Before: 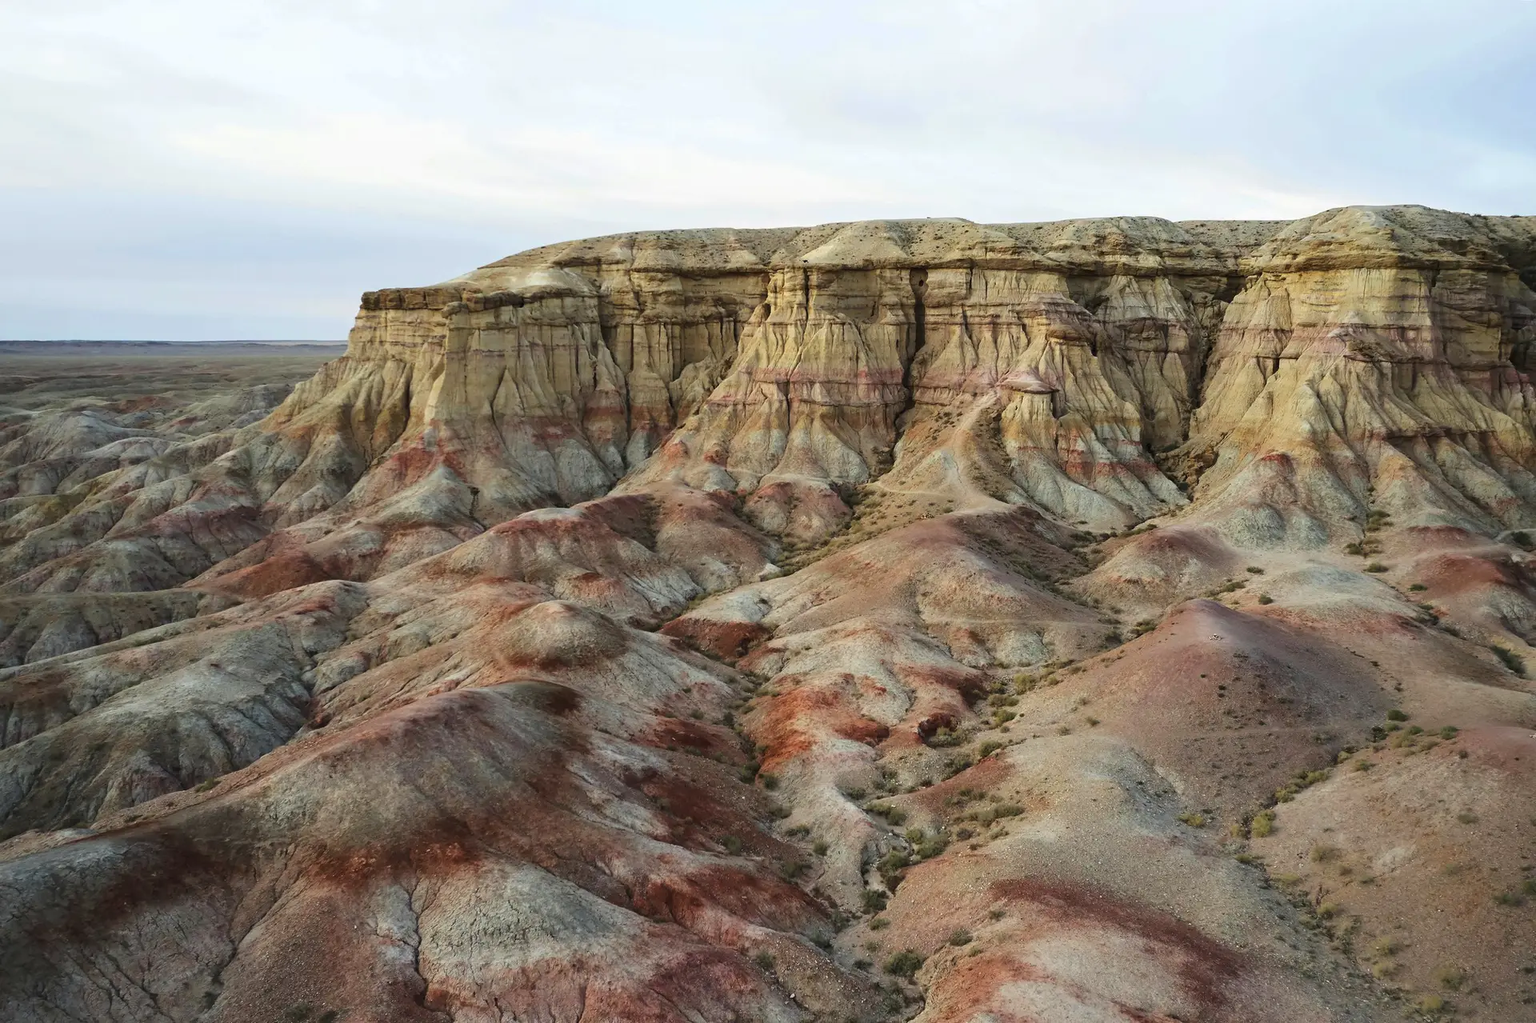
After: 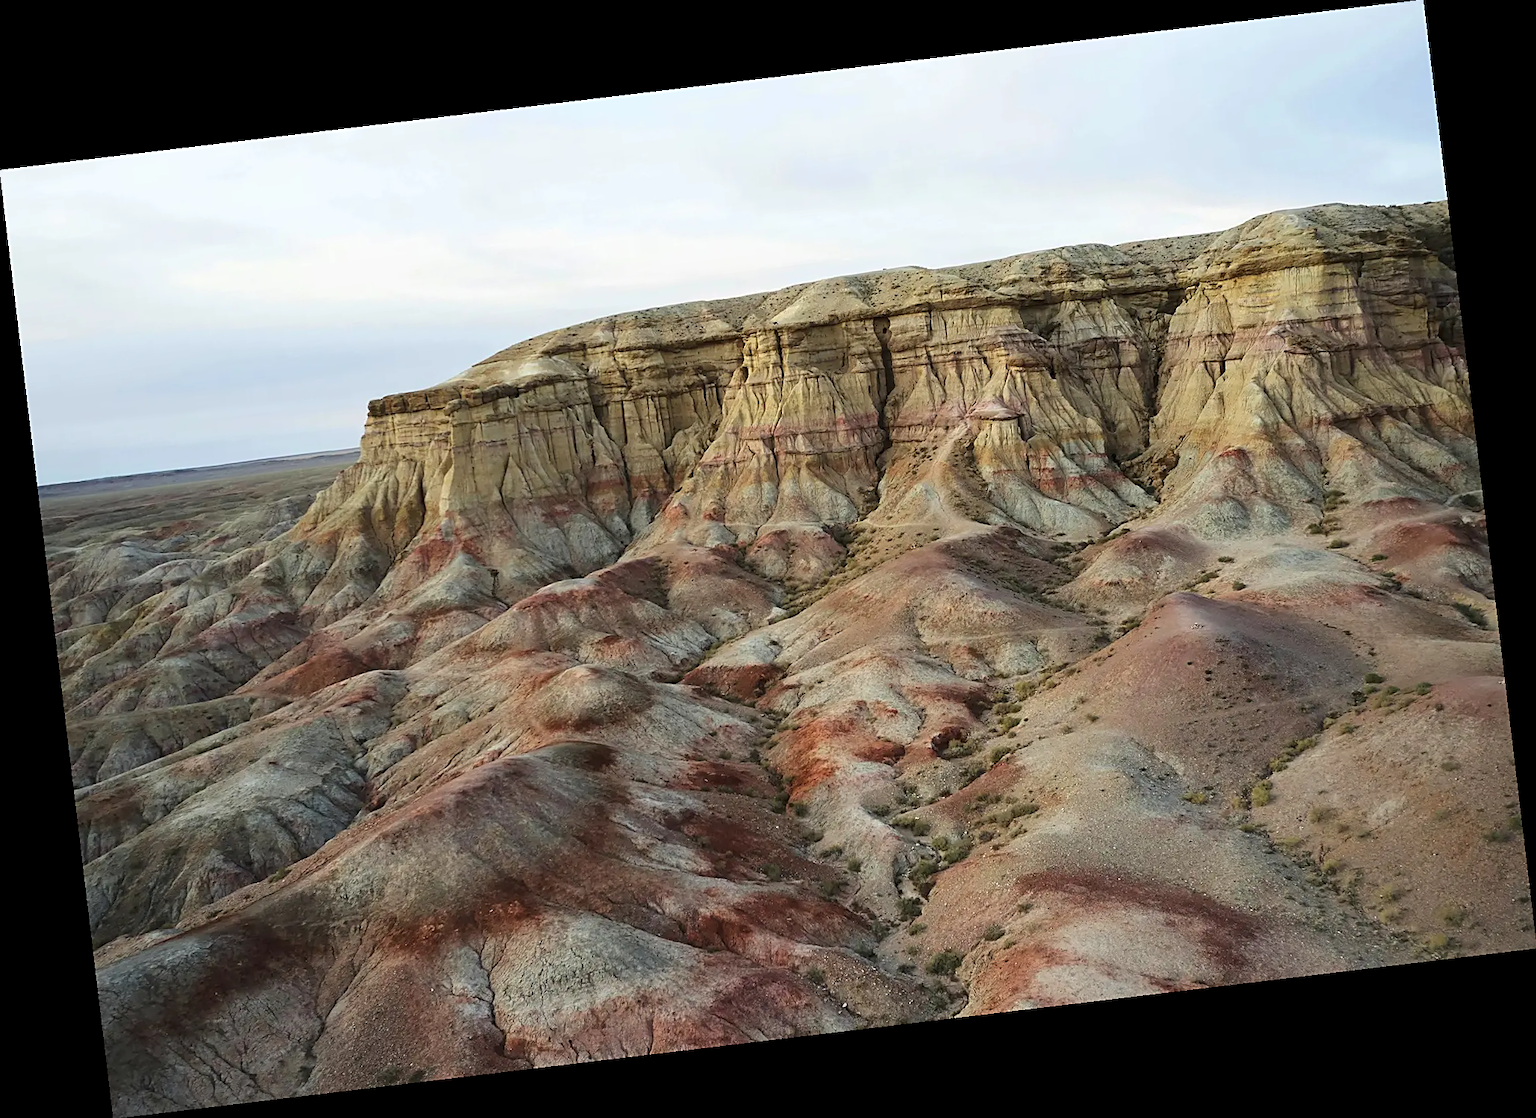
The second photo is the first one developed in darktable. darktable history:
sharpen: on, module defaults
rotate and perspective: rotation -6.83°, automatic cropping off
